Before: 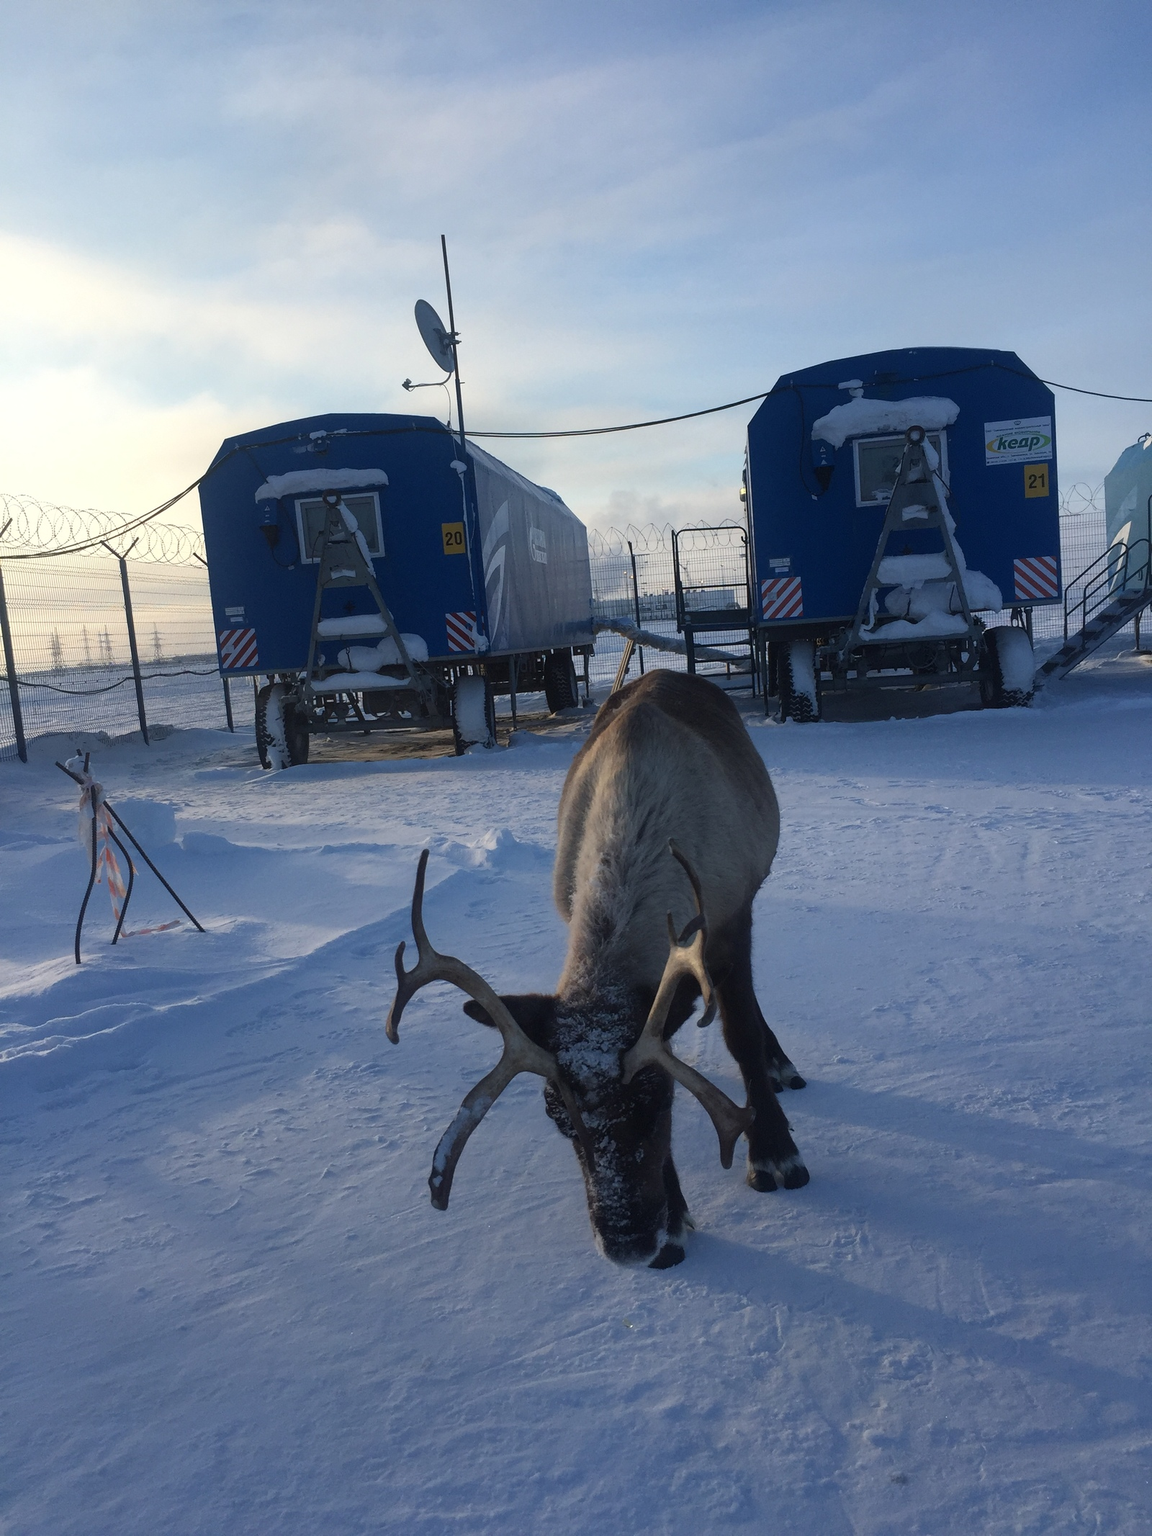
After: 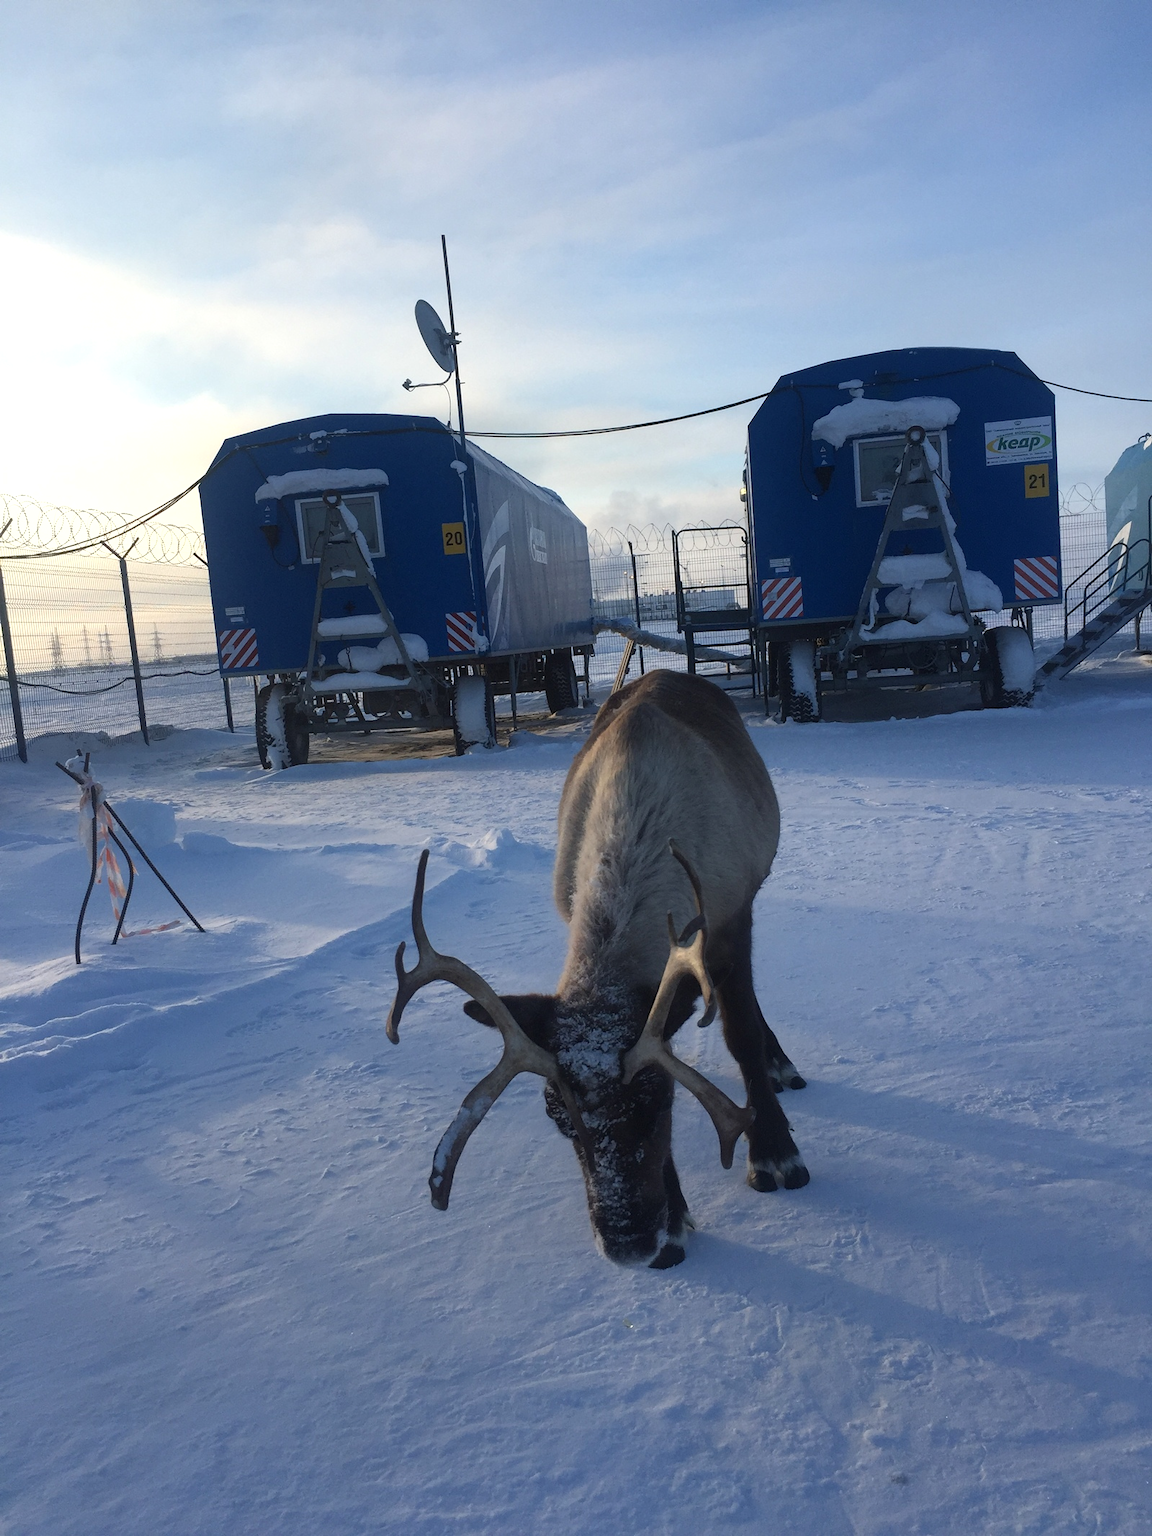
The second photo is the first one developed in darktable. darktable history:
exposure: exposure 0.208 EV, compensate highlight preservation false
